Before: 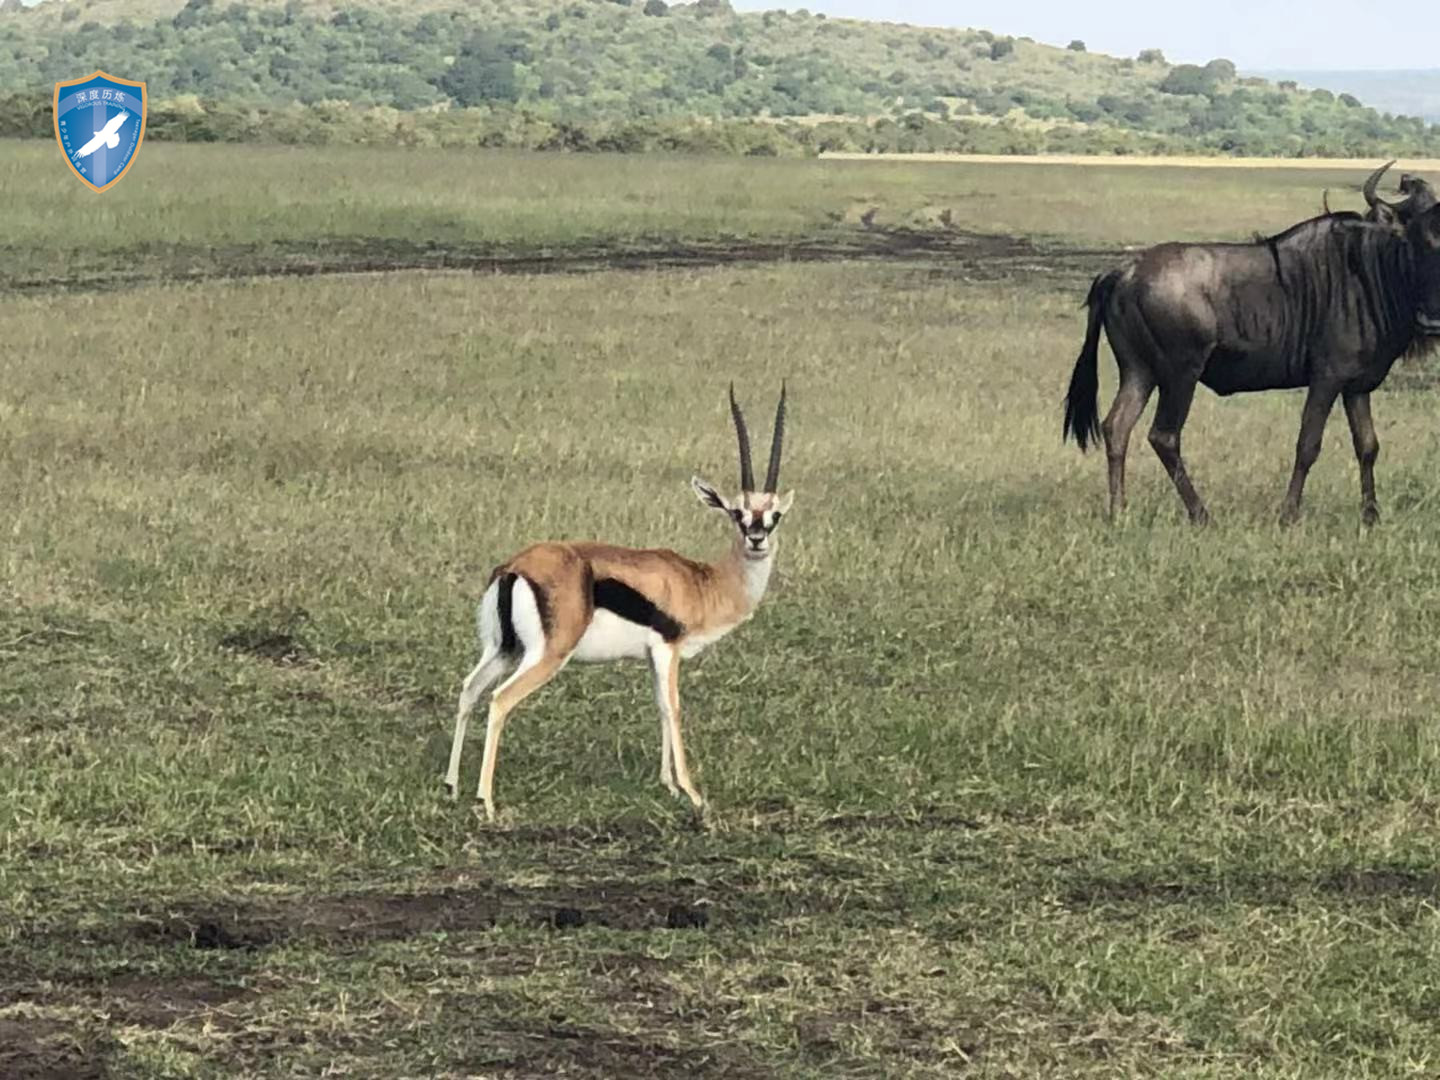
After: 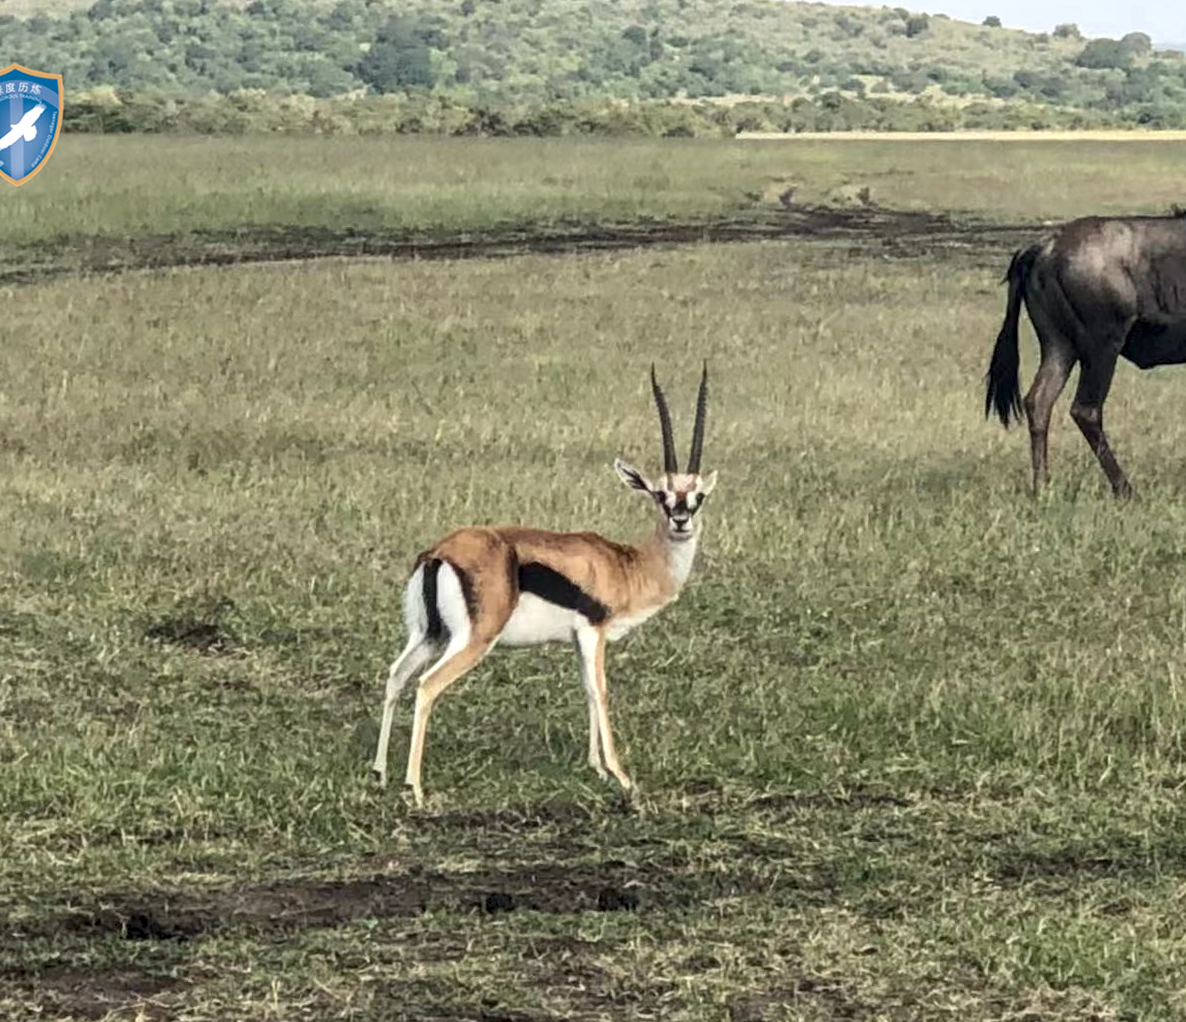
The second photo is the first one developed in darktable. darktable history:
local contrast: detail 130%
crop and rotate: angle 1°, left 4.281%, top 0.642%, right 11.383%, bottom 2.486%
